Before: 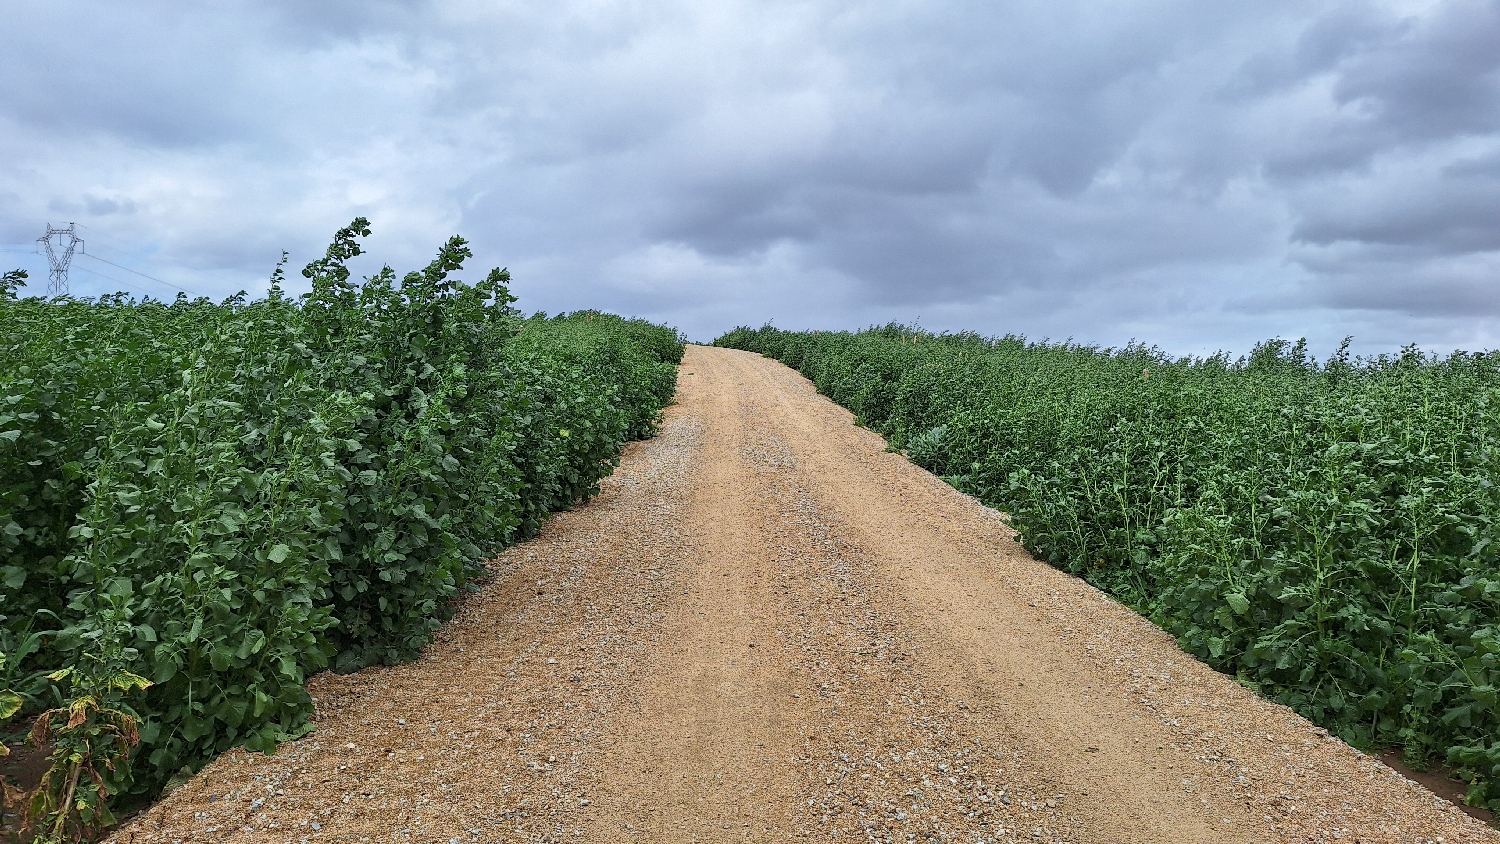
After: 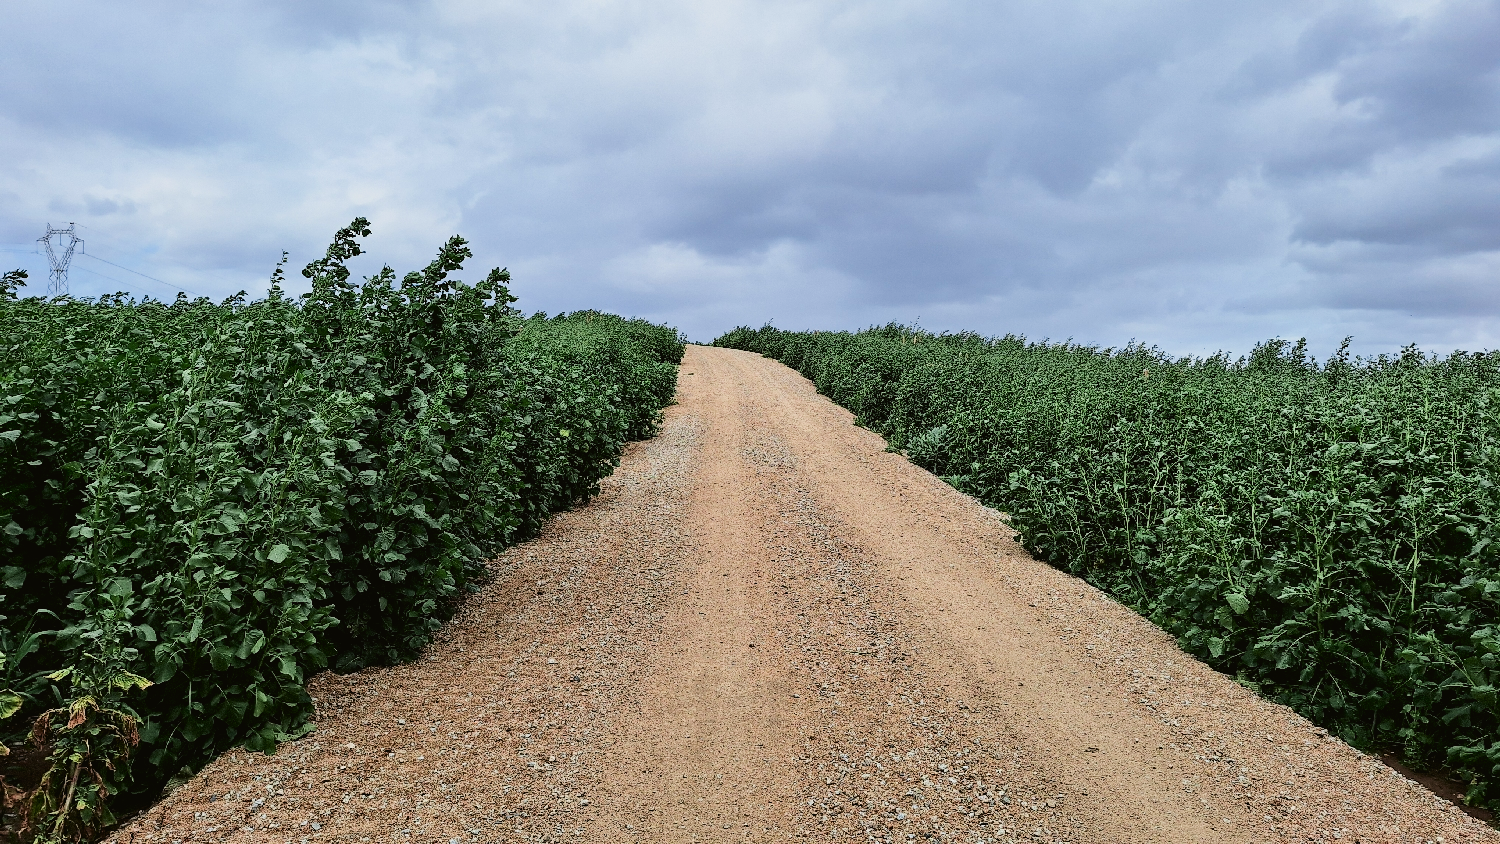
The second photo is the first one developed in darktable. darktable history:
filmic rgb: black relative exposure -5 EV, hardness 2.88, contrast 1.3
tone curve: curves: ch0 [(0, 0.021) (0.059, 0.053) (0.212, 0.18) (0.337, 0.304) (0.495, 0.505) (0.725, 0.731) (0.89, 0.919) (1, 1)]; ch1 [(0, 0) (0.094, 0.081) (0.311, 0.282) (0.421, 0.417) (0.479, 0.475) (0.54, 0.55) (0.615, 0.65) (0.683, 0.688) (1, 1)]; ch2 [(0, 0) (0.257, 0.217) (0.44, 0.431) (0.498, 0.507) (0.603, 0.598) (1, 1)], color space Lab, independent channels, preserve colors none
